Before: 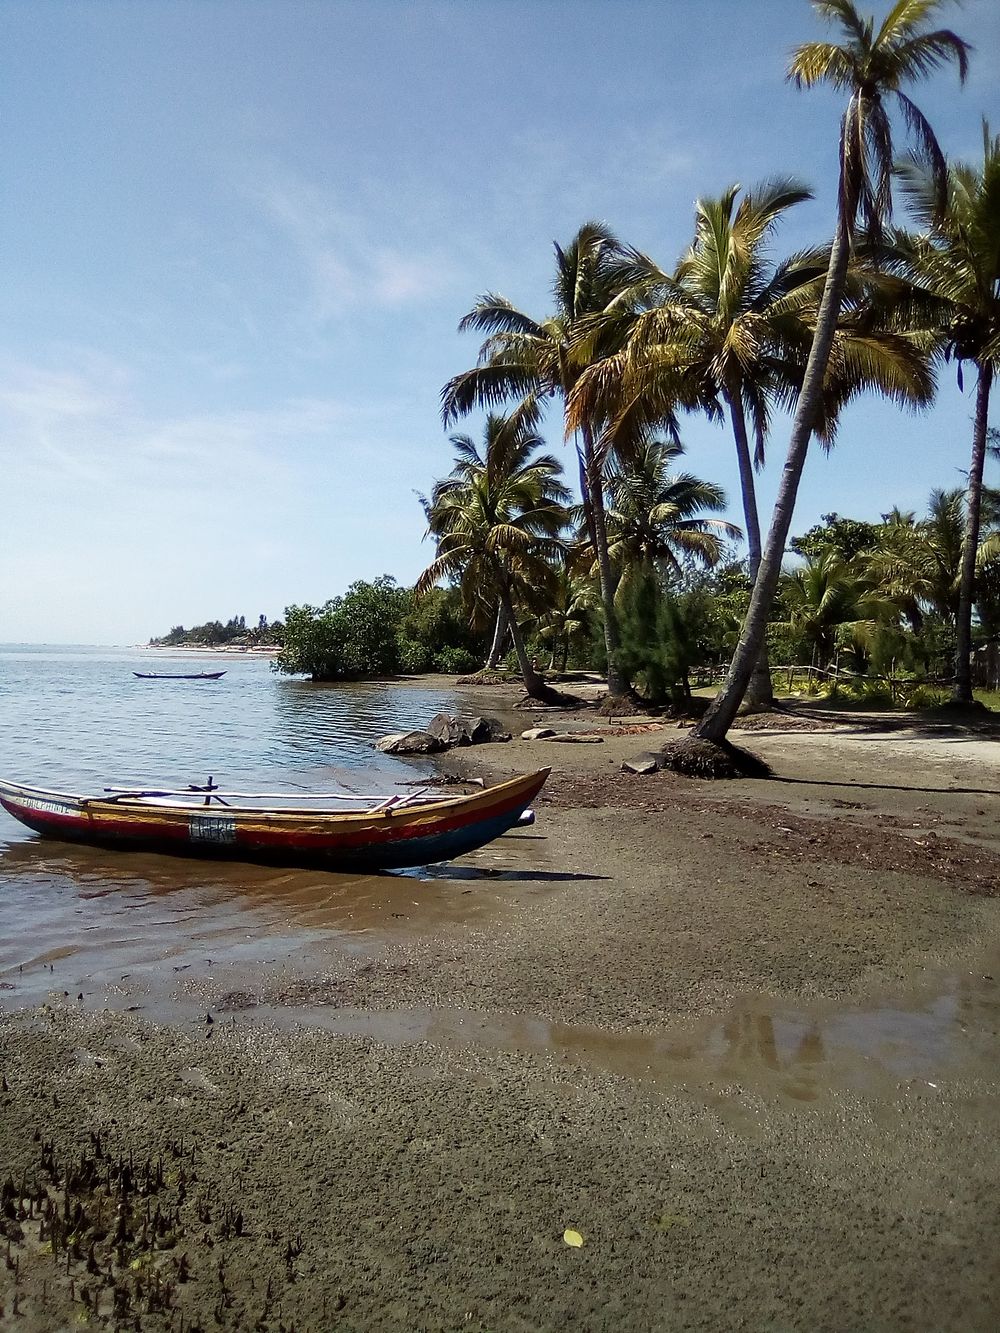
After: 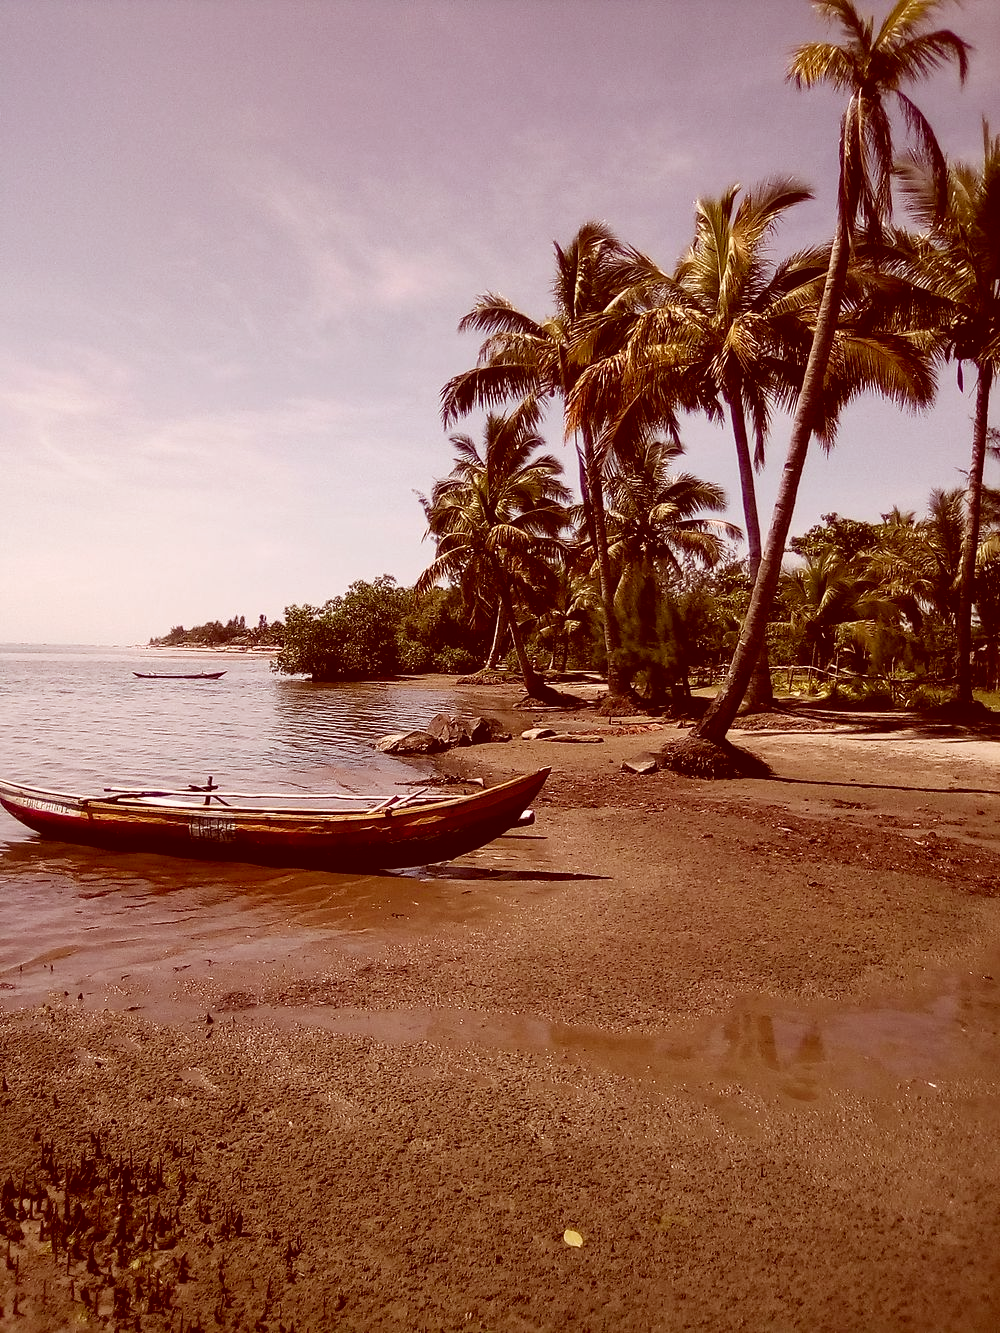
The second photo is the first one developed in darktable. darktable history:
color correction: highlights a* 9.41, highlights b* 8.82, shadows a* 39.82, shadows b* 39.75, saturation 0.821
